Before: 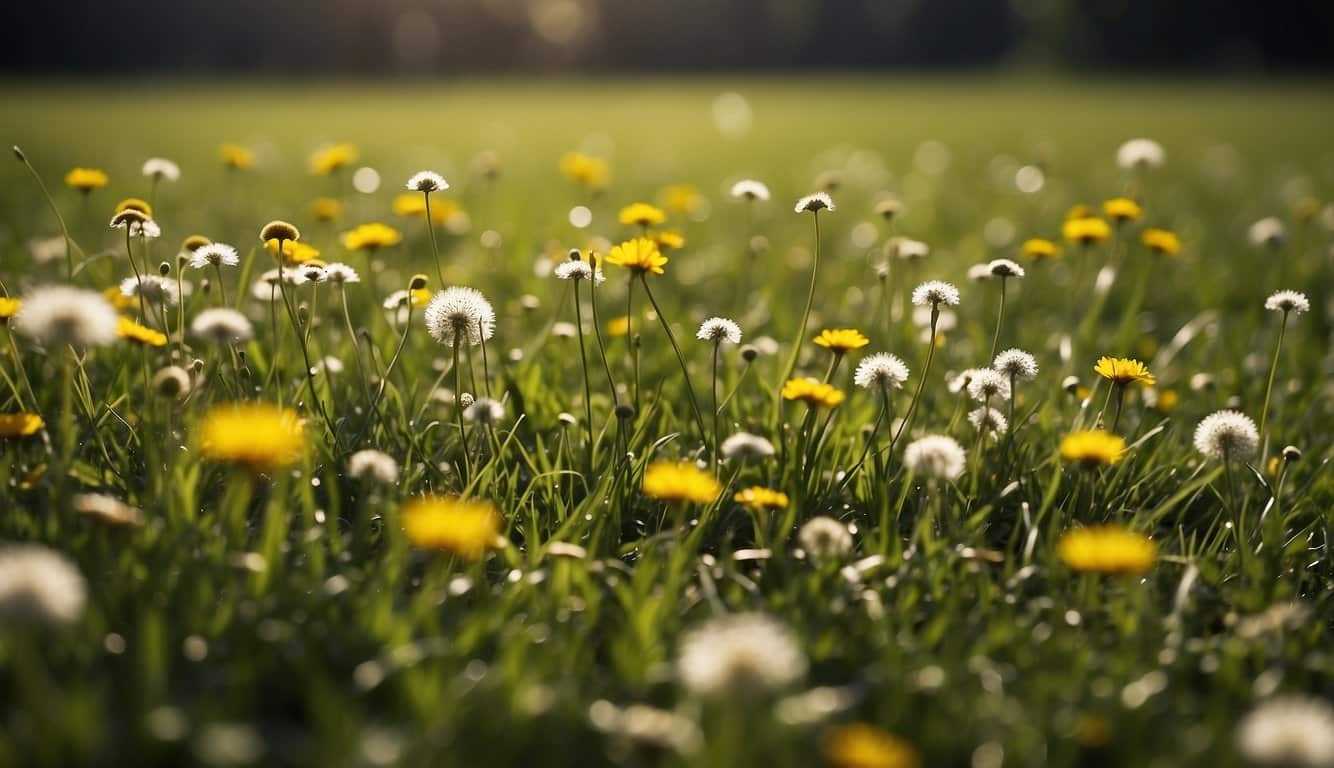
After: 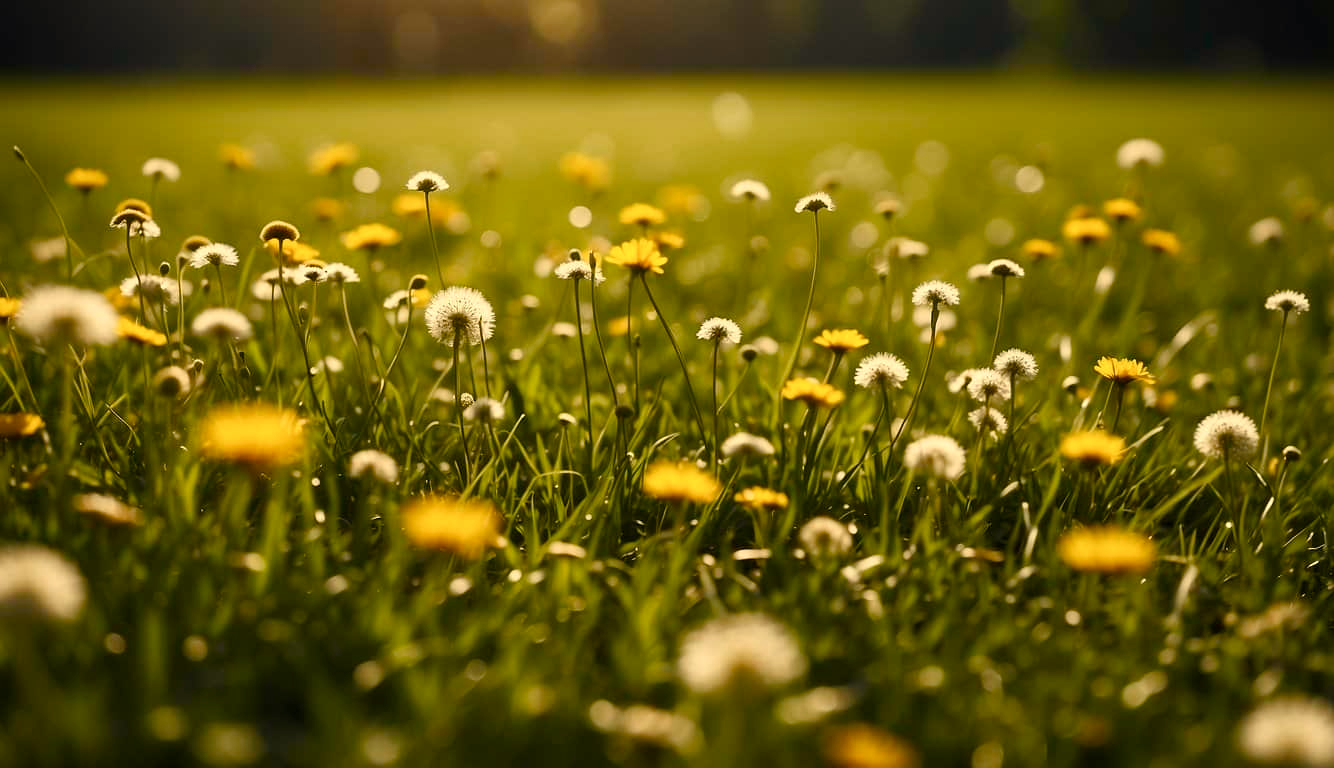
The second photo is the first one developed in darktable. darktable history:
white balance: red 1.08, blue 0.791
color balance rgb: perceptual saturation grading › global saturation 20%, perceptual saturation grading › highlights -25%, perceptual saturation grading › shadows 50%
